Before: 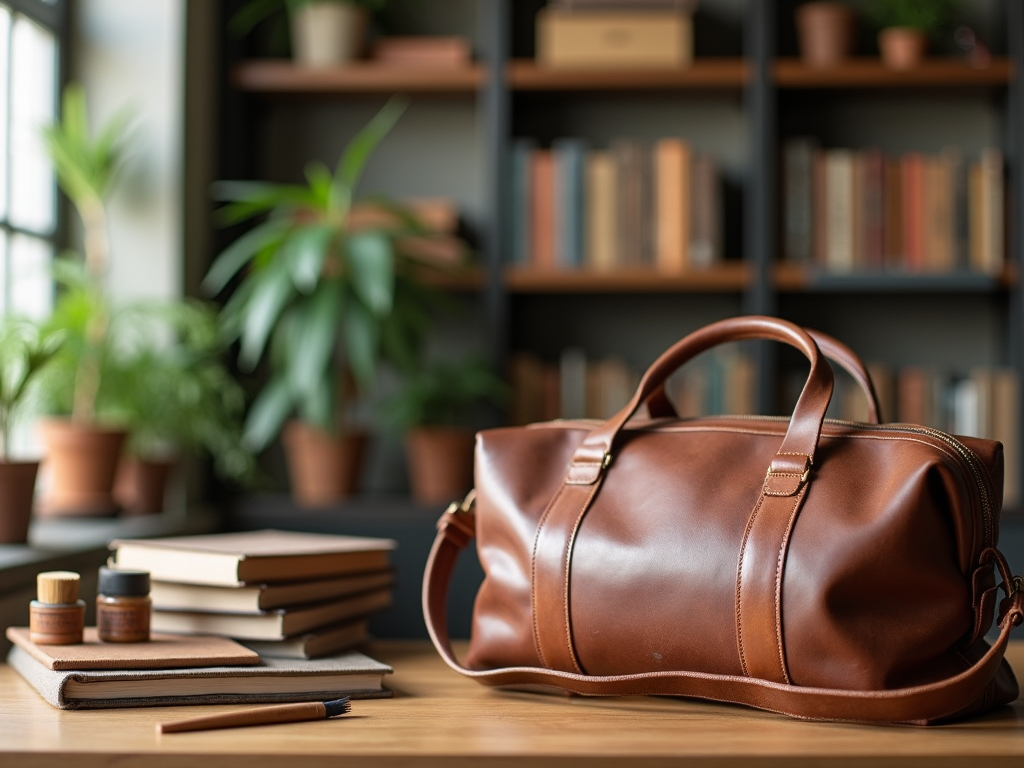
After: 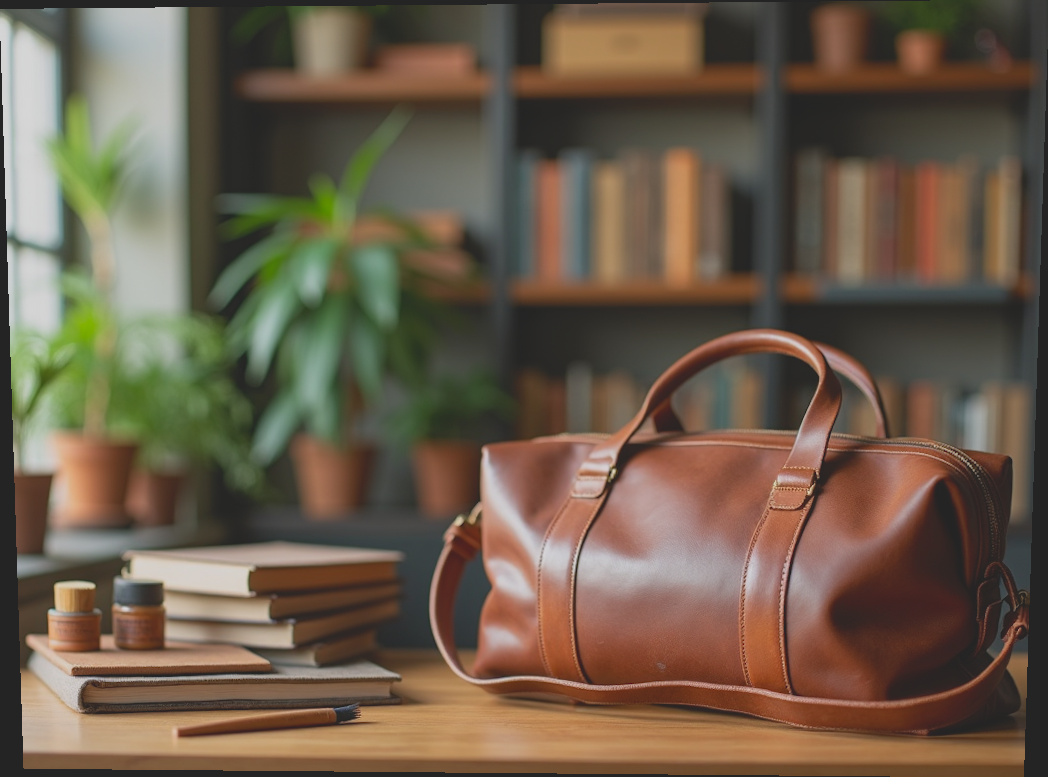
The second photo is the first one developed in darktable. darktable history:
rotate and perspective: lens shift (vertical) 0.048, lens shift (horizontal) -0.024, automatic cropping off
contrast brightness saturation: contrast -0.28
